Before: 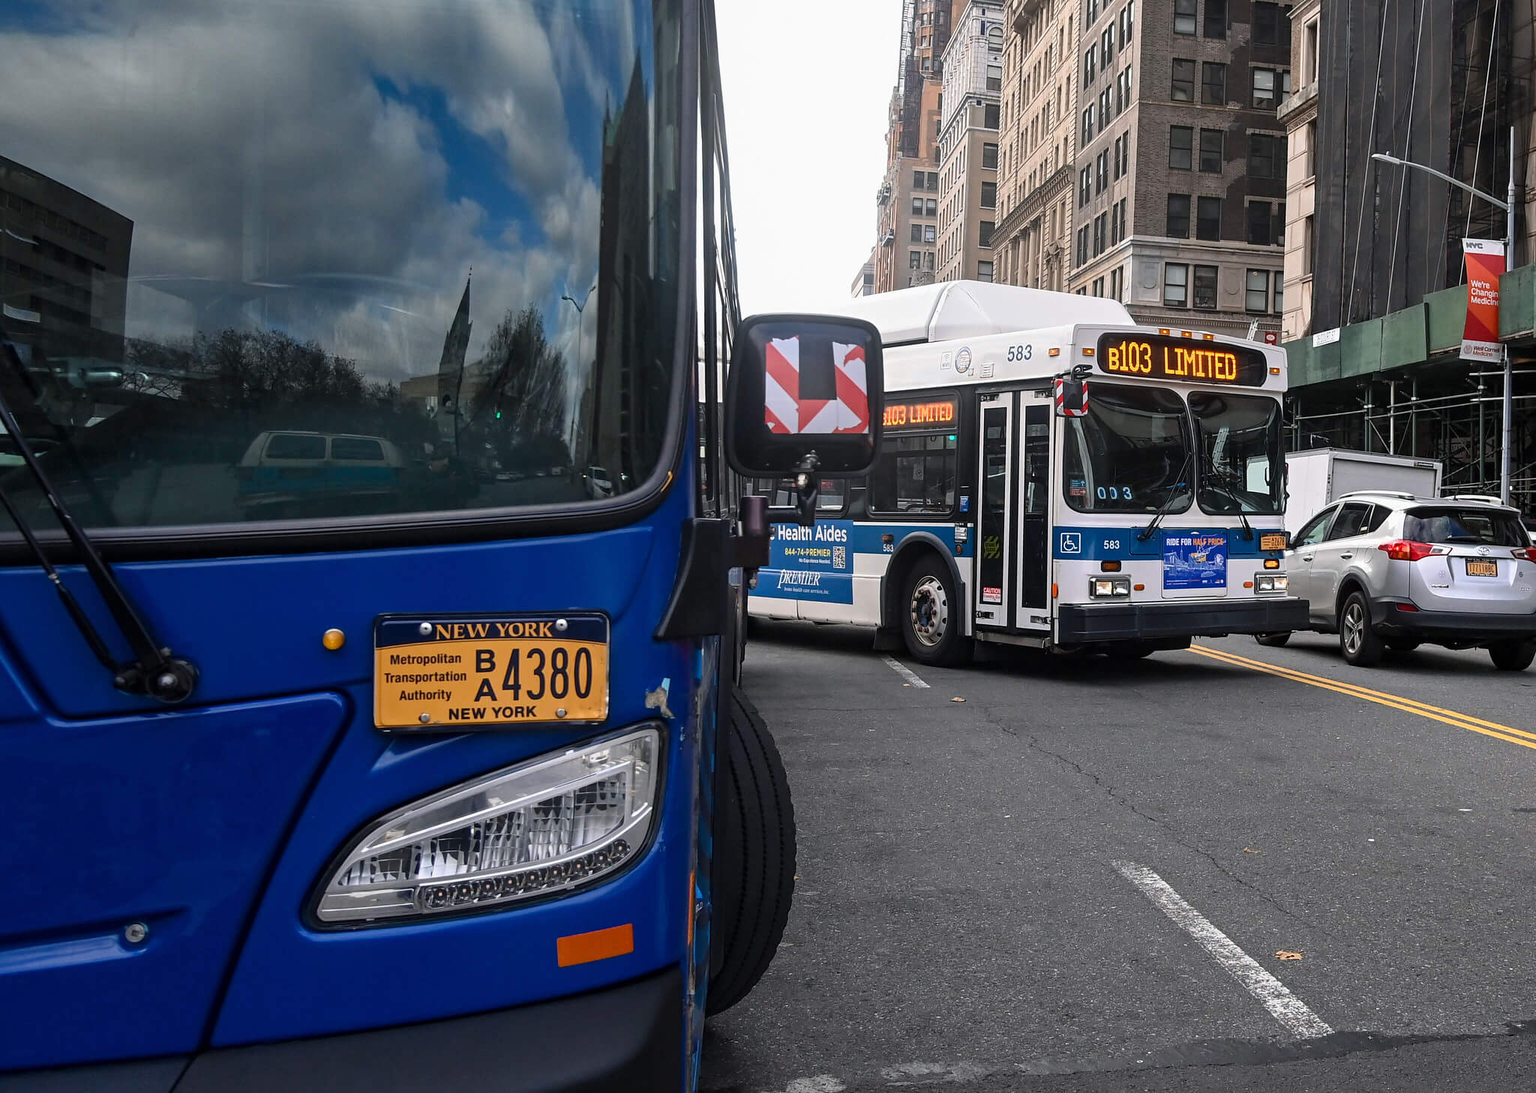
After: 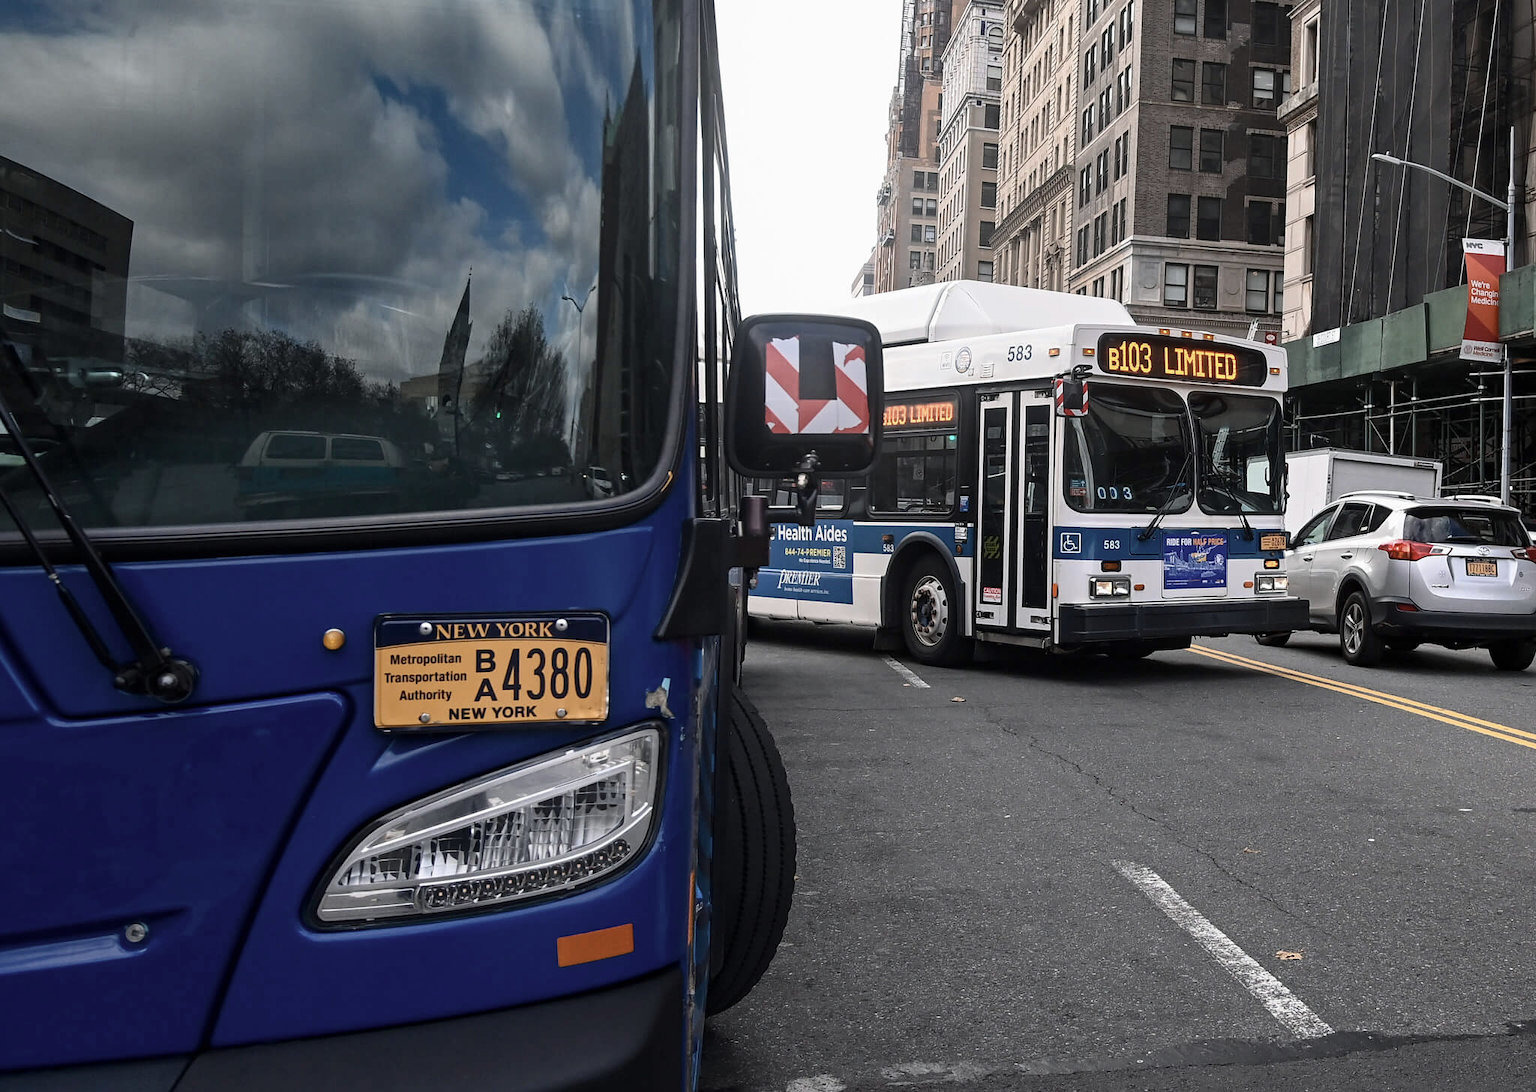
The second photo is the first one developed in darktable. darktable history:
contrast brightness saturation: contrast 0.102, saturation -0.304
